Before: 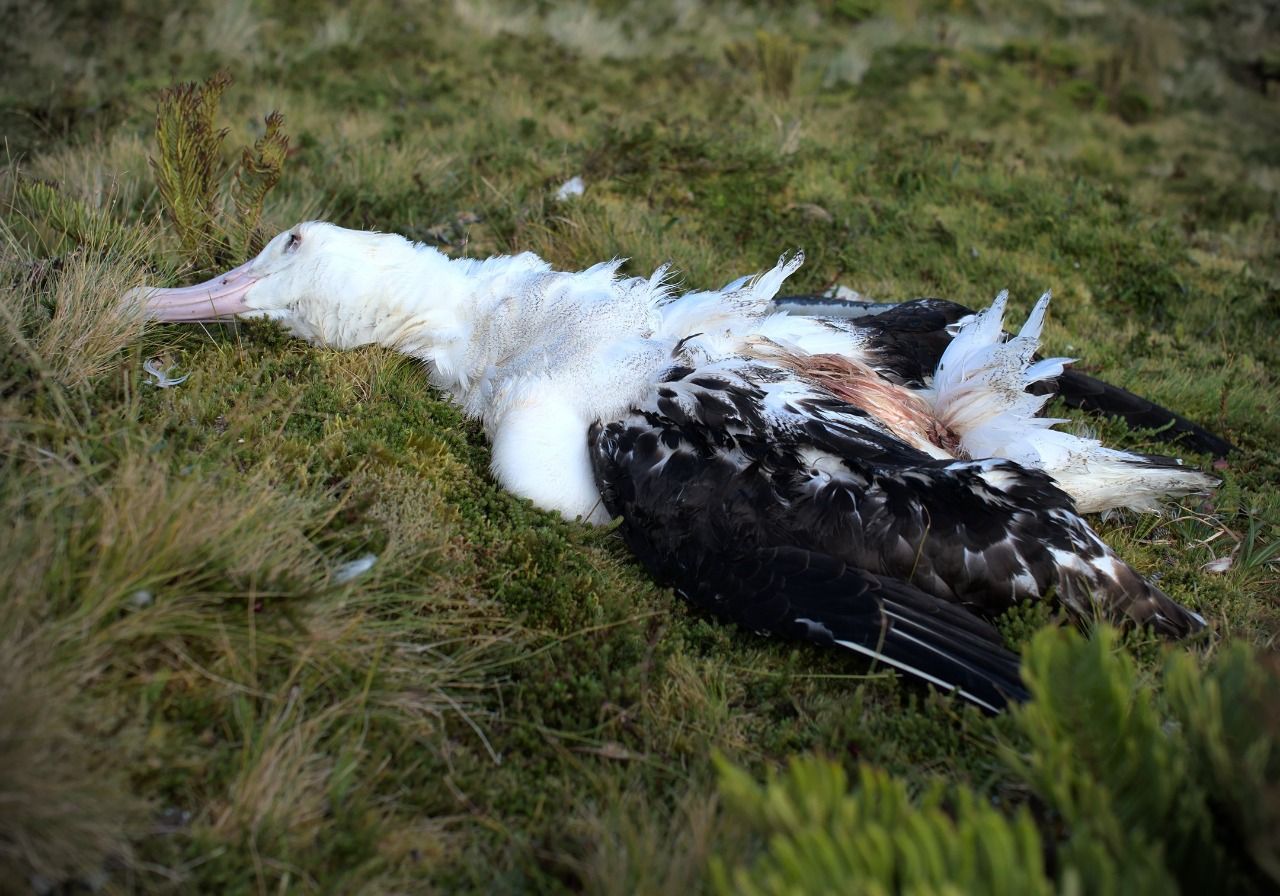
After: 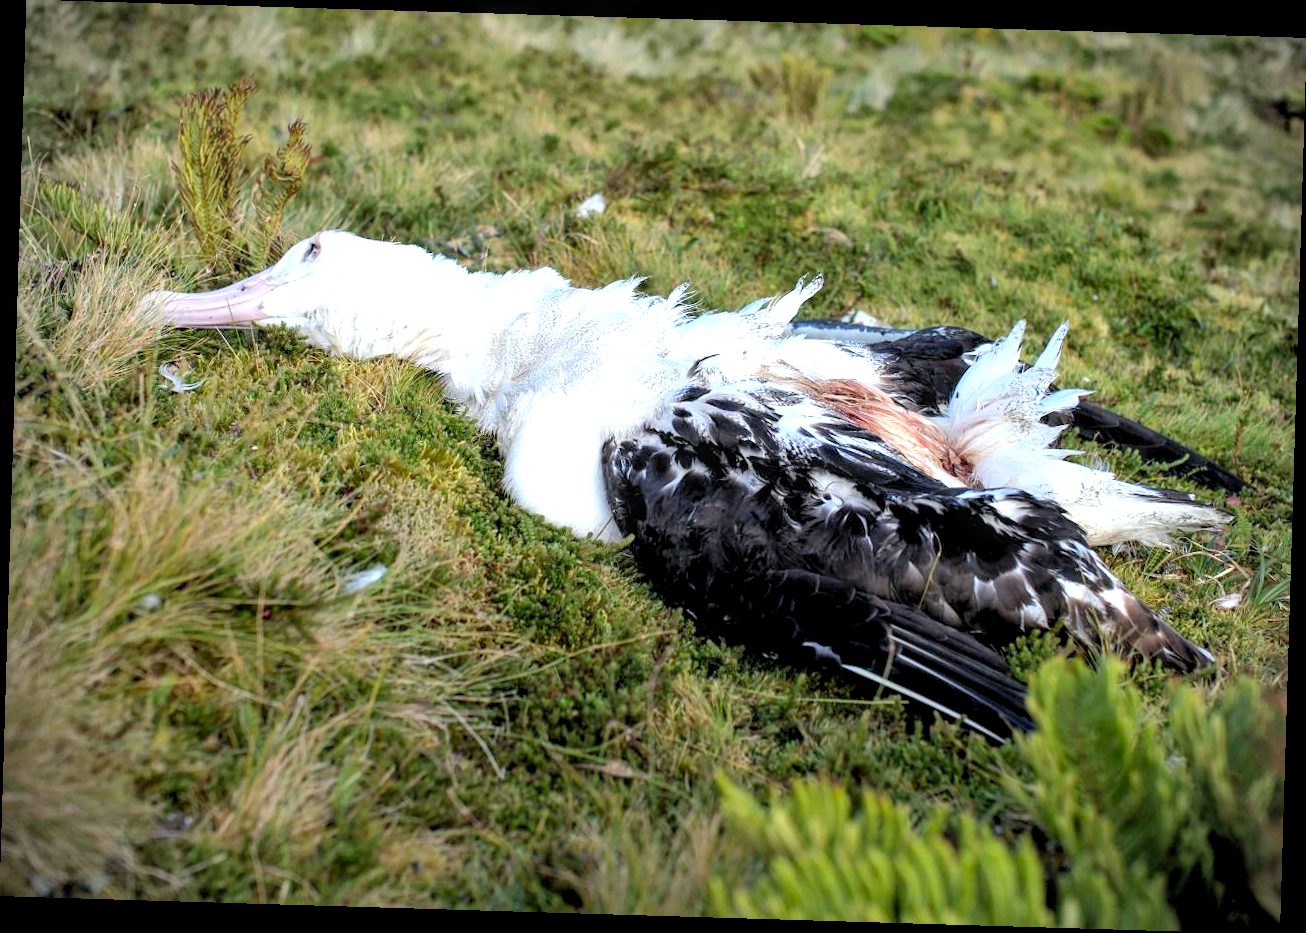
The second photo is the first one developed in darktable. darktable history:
levels: levels [0.036, 0.364, 0.827]
rotate and perspective: rotation 1.72°, automatic cropping off
local contrast: detail 130%
